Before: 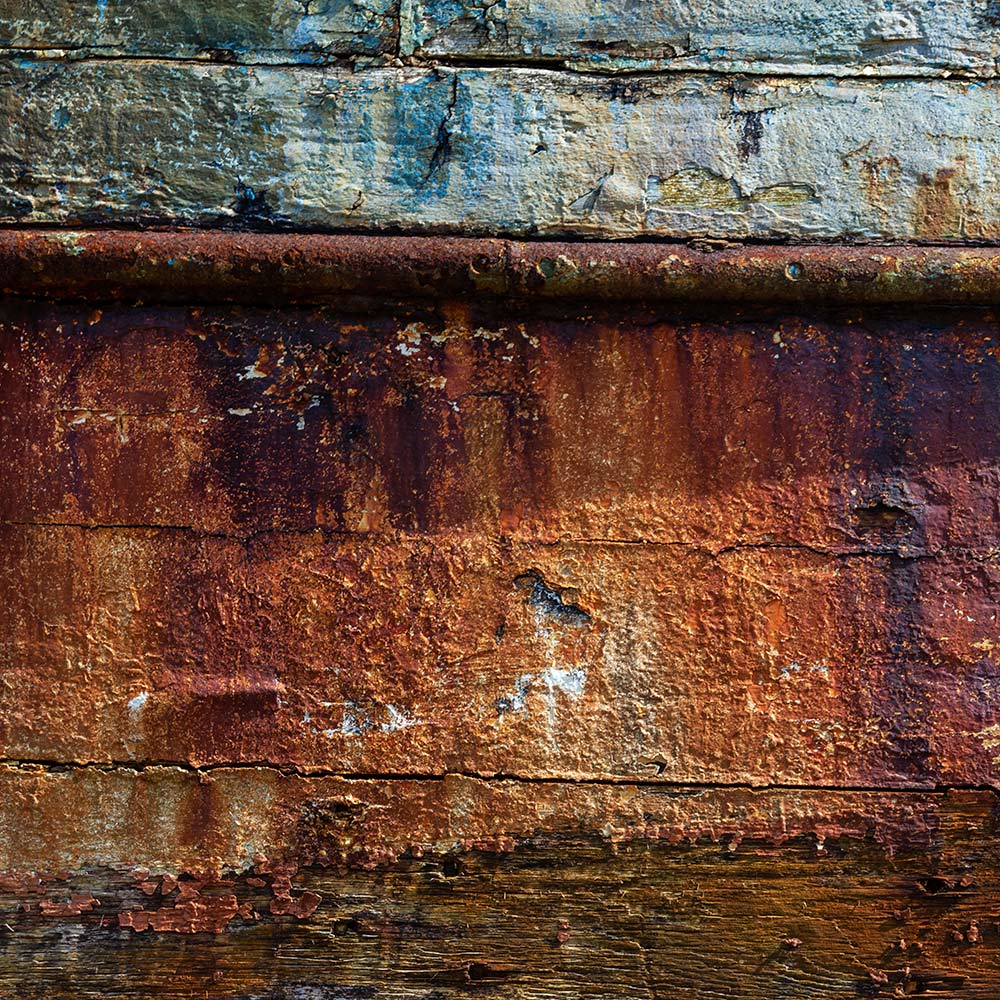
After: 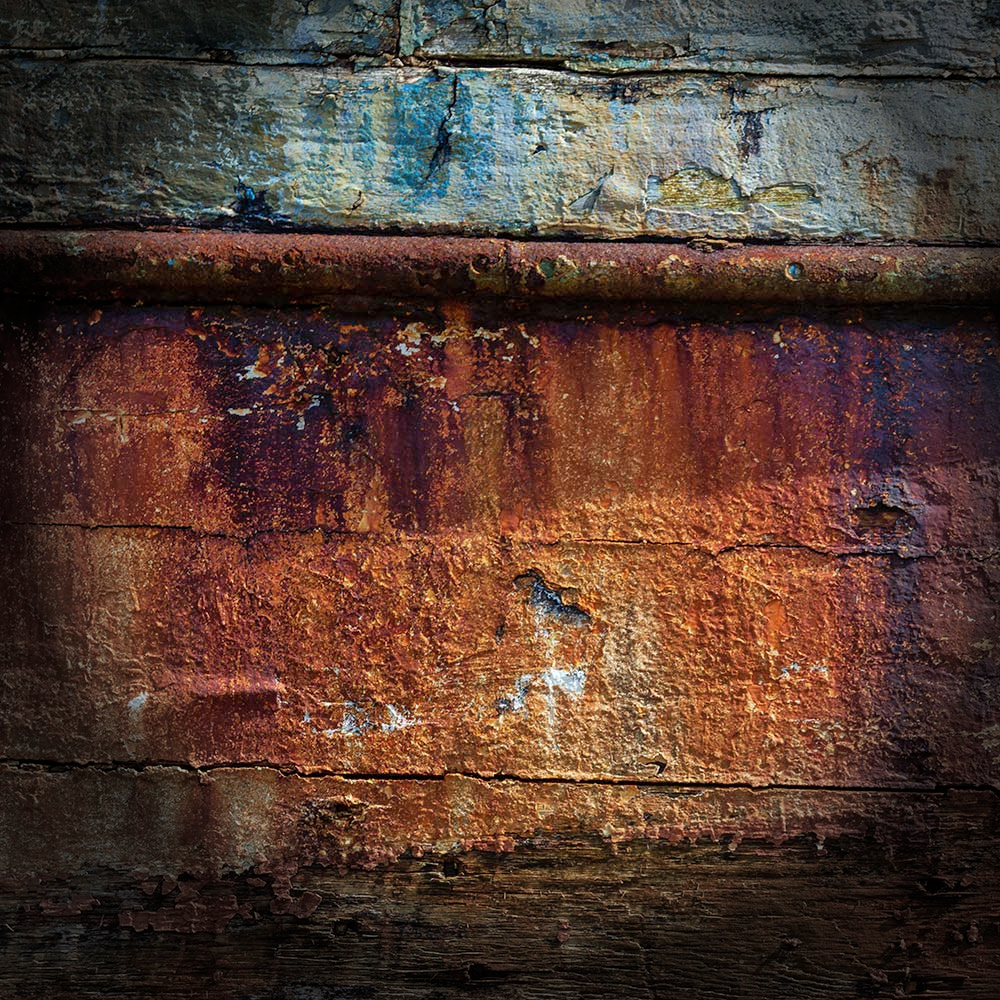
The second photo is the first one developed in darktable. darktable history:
vignetting: fall-off start 76.42%, fall-off radius 27.36%, brightness -0.872, center (0.037, -0.09), width/height ratio 0.971
shadows and highlights: on, module defaults
velvia: strength 15%
